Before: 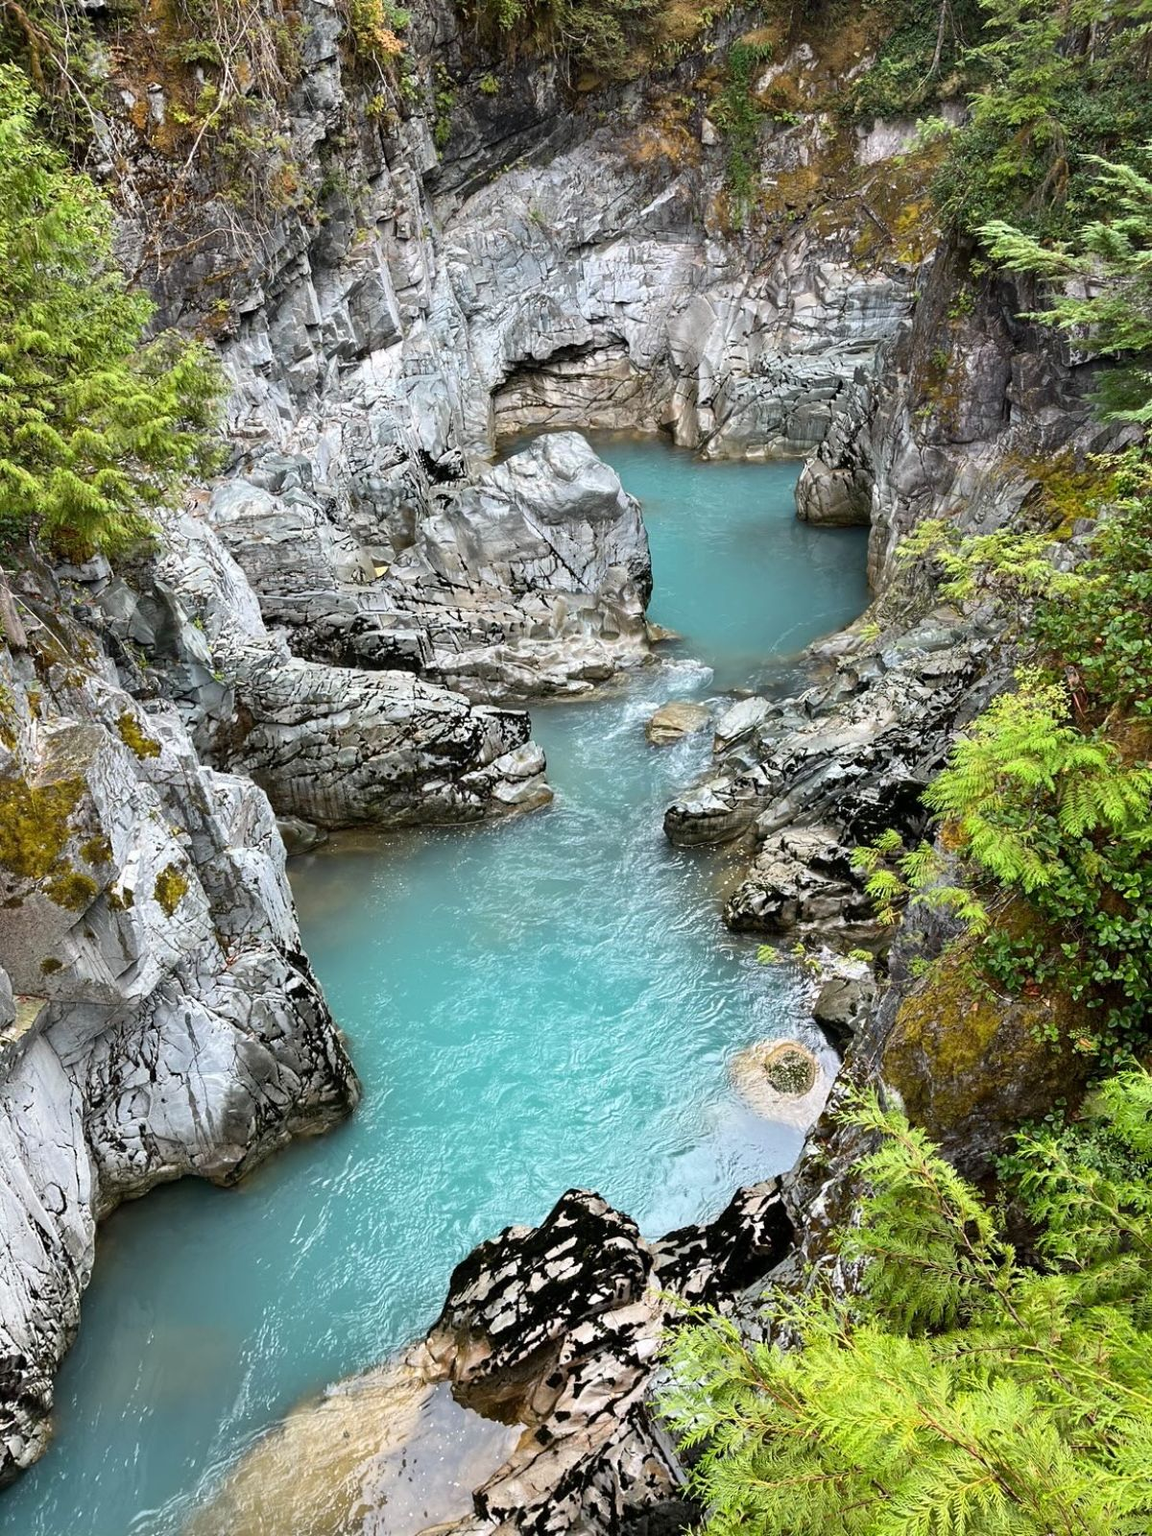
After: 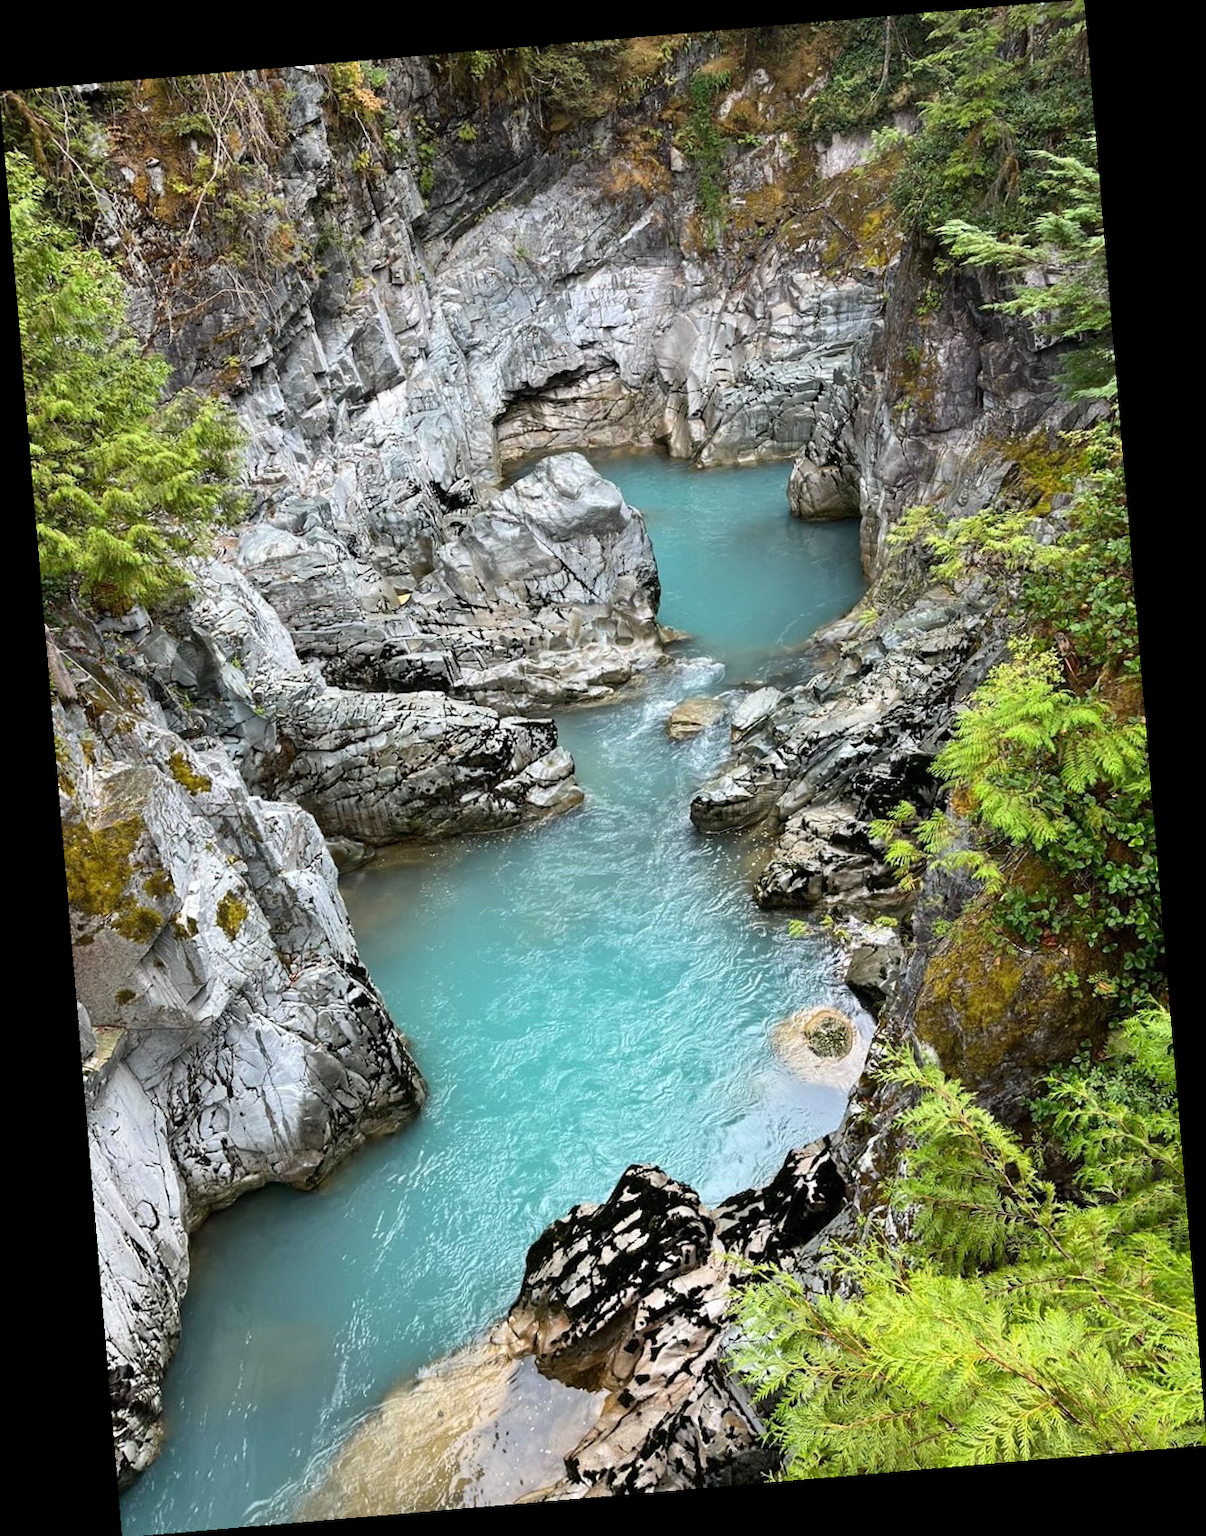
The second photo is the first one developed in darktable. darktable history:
rotate and perspective: rotation -4.86°, automatic cropping off
tone equalizer: on, module defaults
